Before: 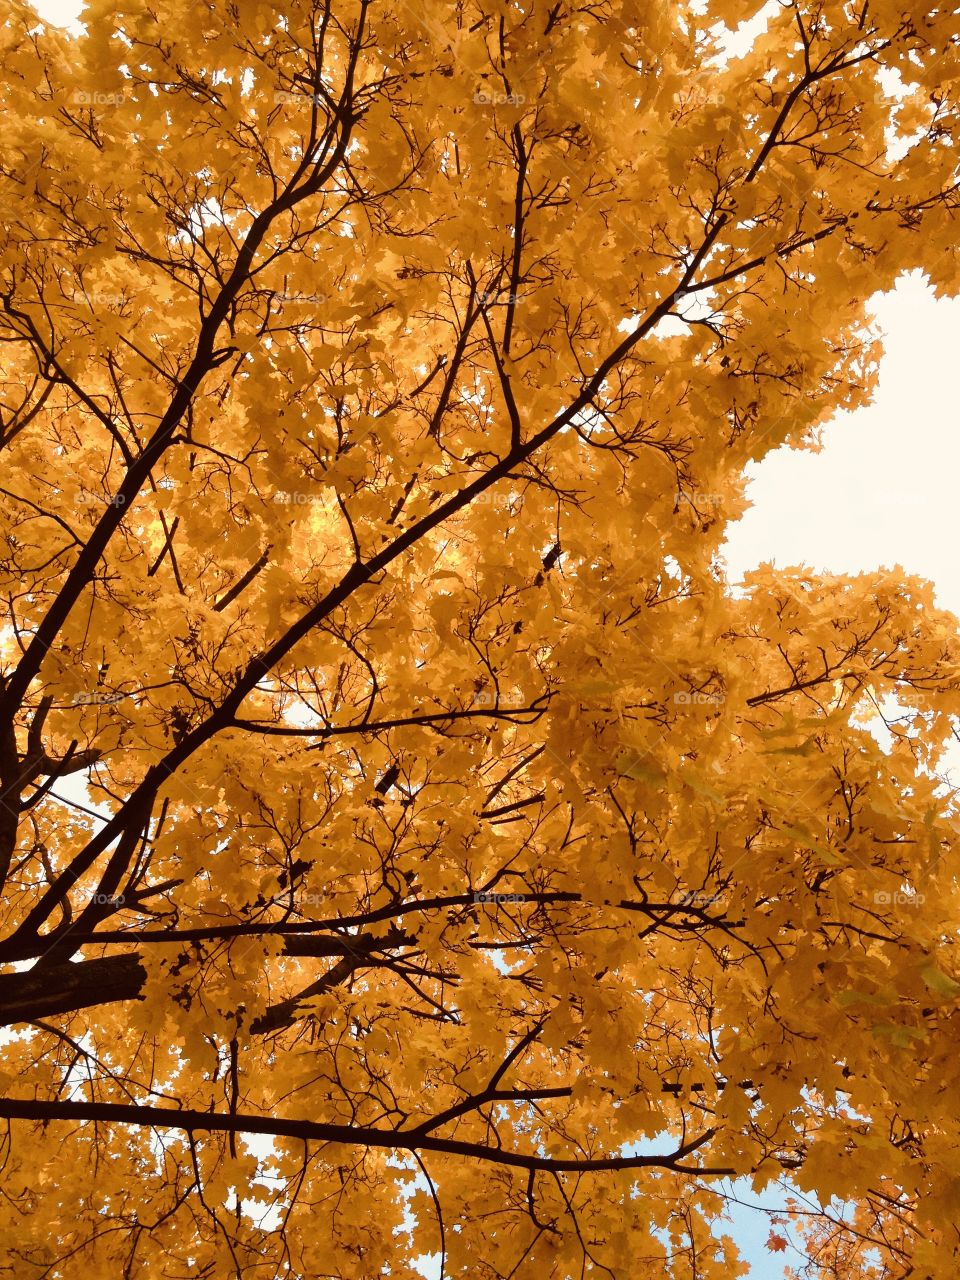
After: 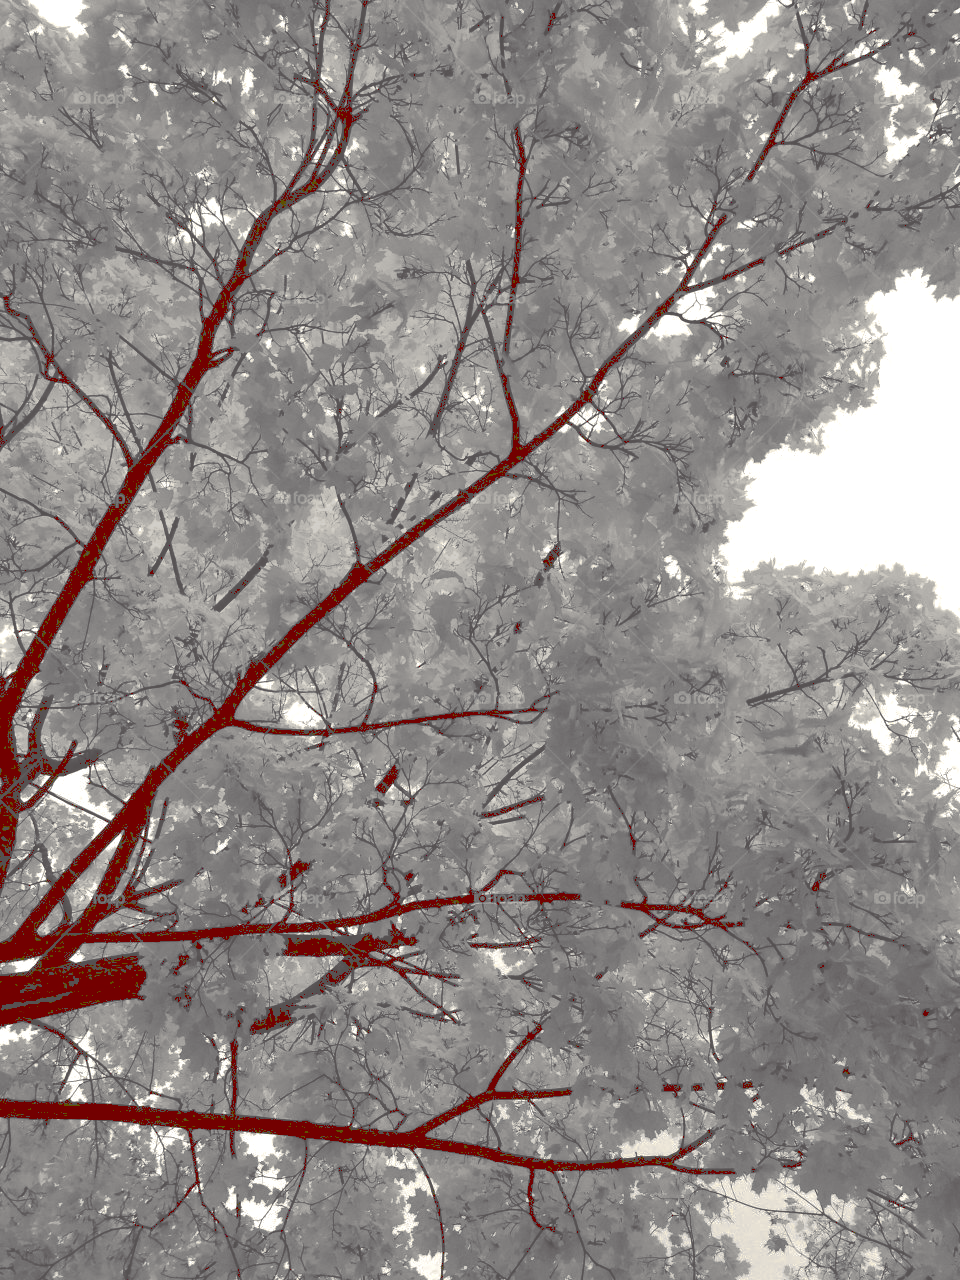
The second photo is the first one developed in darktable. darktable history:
tone curve: curves: ch0 [(0, 0) (0.003, 0.346) (0.011, 0.346) (0.025, 0.346) (0.044, 0.35) (0.069, 0.354) (0.1, 0.361) (0.136, 0.368) (0.177, 0.381) (0.224, 0.395) (0.277, 0.421) (0.335, 0.458) (0.399, 0.502) (0.468, 0.556) (0.543, 0.617) (0.623, 0.685) (0.709, 0.748) (0.801, 0.814) (0.898, 0.865) (1, 1)], preserve colors none
color look up table: target L [85.98, 79.65, 88.82, 75.99, 83.08, 71.02, 50.03, 60.47, 38.77, 41.48, 35.46, 22.03, 4.237, 202.86, 109.79, 82.92, 75.53, 62.08, 57.5, 55.49, 68.58, 59.8, 52.88, 31.3, 34.93, 30.72, 28.99, 1.971, 100.28, 86.73, 88.78, 75.53, 88.28, 84.52, 69.53, 55.93, 86.73, 64.02, 31.3, 42.85, 27.98, 4.237, 87.52, 89.49, 89.49, 74.5, 54.11, 48.35, 31.34], target a [0.849, 0.919, 0.019, 1.277, 0.892, 0.348, 0.628, 0.191, 1.388, 1.042, 1.704, 4.281, 11.3, 0, 0.001, 0.167, 0.582, 0.524, 0.478, 0.59, 1.488, 0.742, 0.911, 1.705, 1.394, 2.459, 3.244, 11.67, -1.31, 1.075, -0.232, 0.582, 0.735, 0.868, 0.331, 0.434, 1.075, 0.861, 1.705, 0.944, 2.934, 11.3, 0.521, -0.214, -0.214, 1.231, 1.021, 0.238, 1.876], target b [8.215, 5.826, 9.022, 4.828, 7.458, 4.208, 1.002, 2.441, 0.483, 0.479, -0.065, 0.266, 6.366, -0.002, -0.006, 7.19, 4.869, 3.187, 1.372, 1.917, 3.938, 2.058, 2.022, 0.763, 0.686, -0.033, -0.044, 2.506, 20.88, 8.898, 10.01, 4.869, 9.293, 7.699, 4.212, 1.986, 8.898, 3.241, 0.763, 0.345, -0.247, 6.366, 10.17, 10, 10, 4.803, 0.98, 0.812, -0.342], num patches 49
